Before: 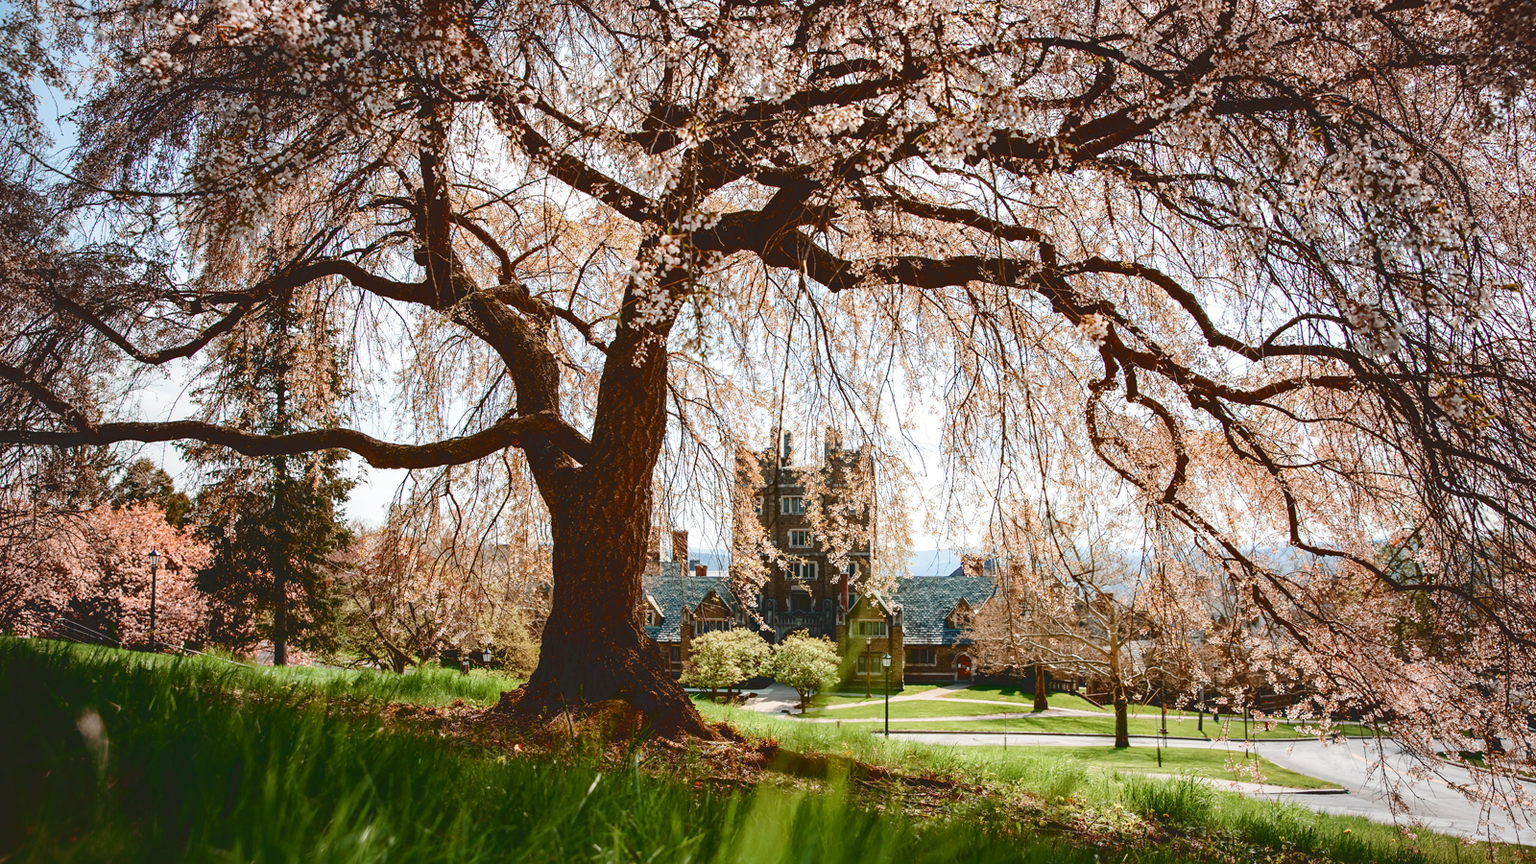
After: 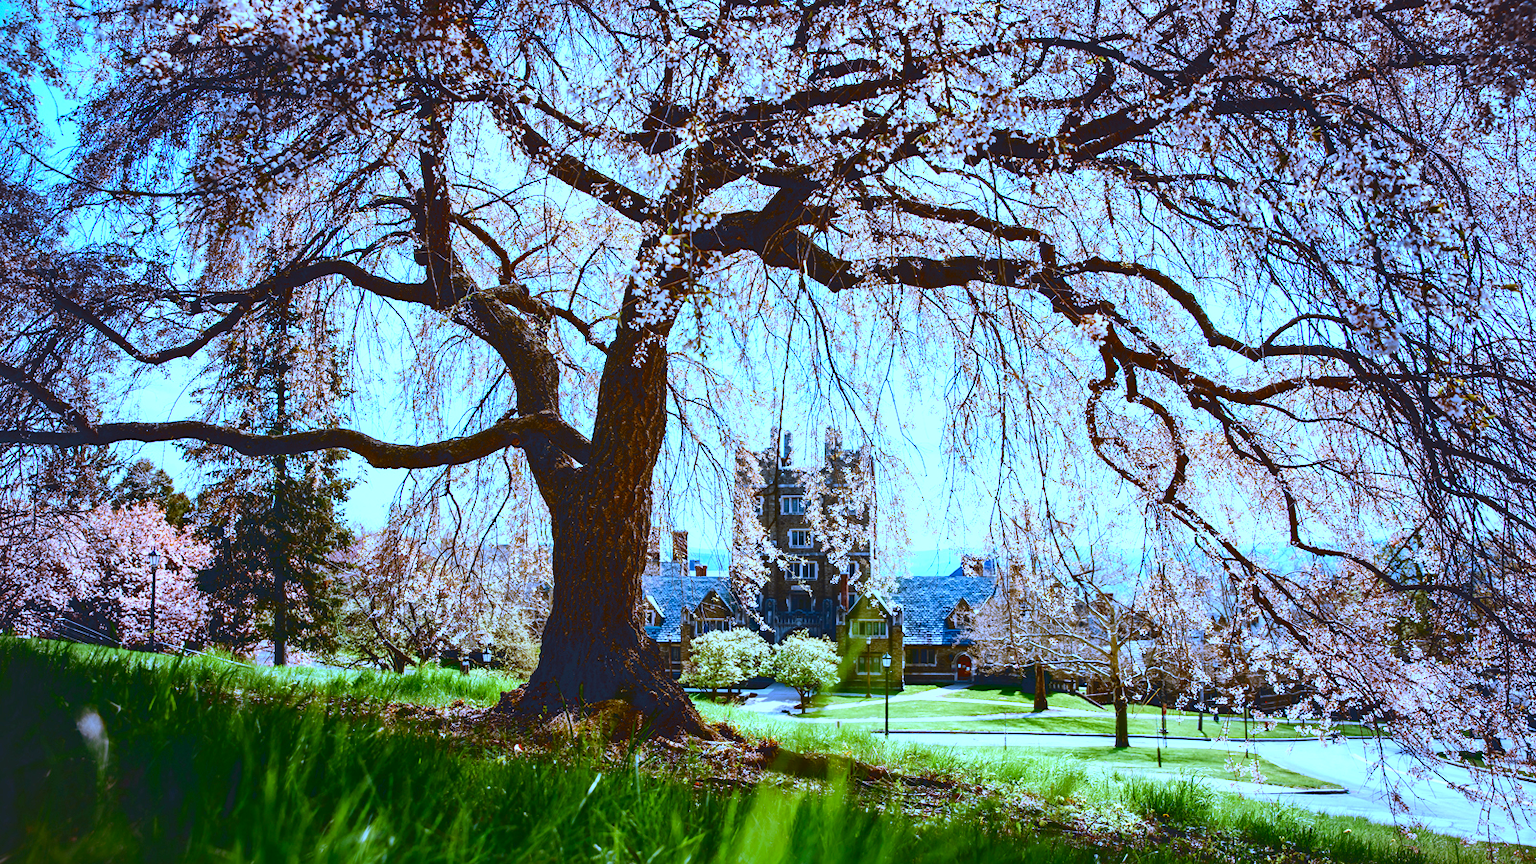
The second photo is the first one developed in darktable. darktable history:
contrast brightness saturation: contrast 0.09, saturation 0.28
exposure: black level correction 0.001, exposure 0.5 EV, compensate exposure bias true, compensate highlight preservation false
local contrast: mode bilateral grid, contrast 20, coarseness 50, detail 148%, midtone range 0.2
white balance: red 0.766, blue 1.537
